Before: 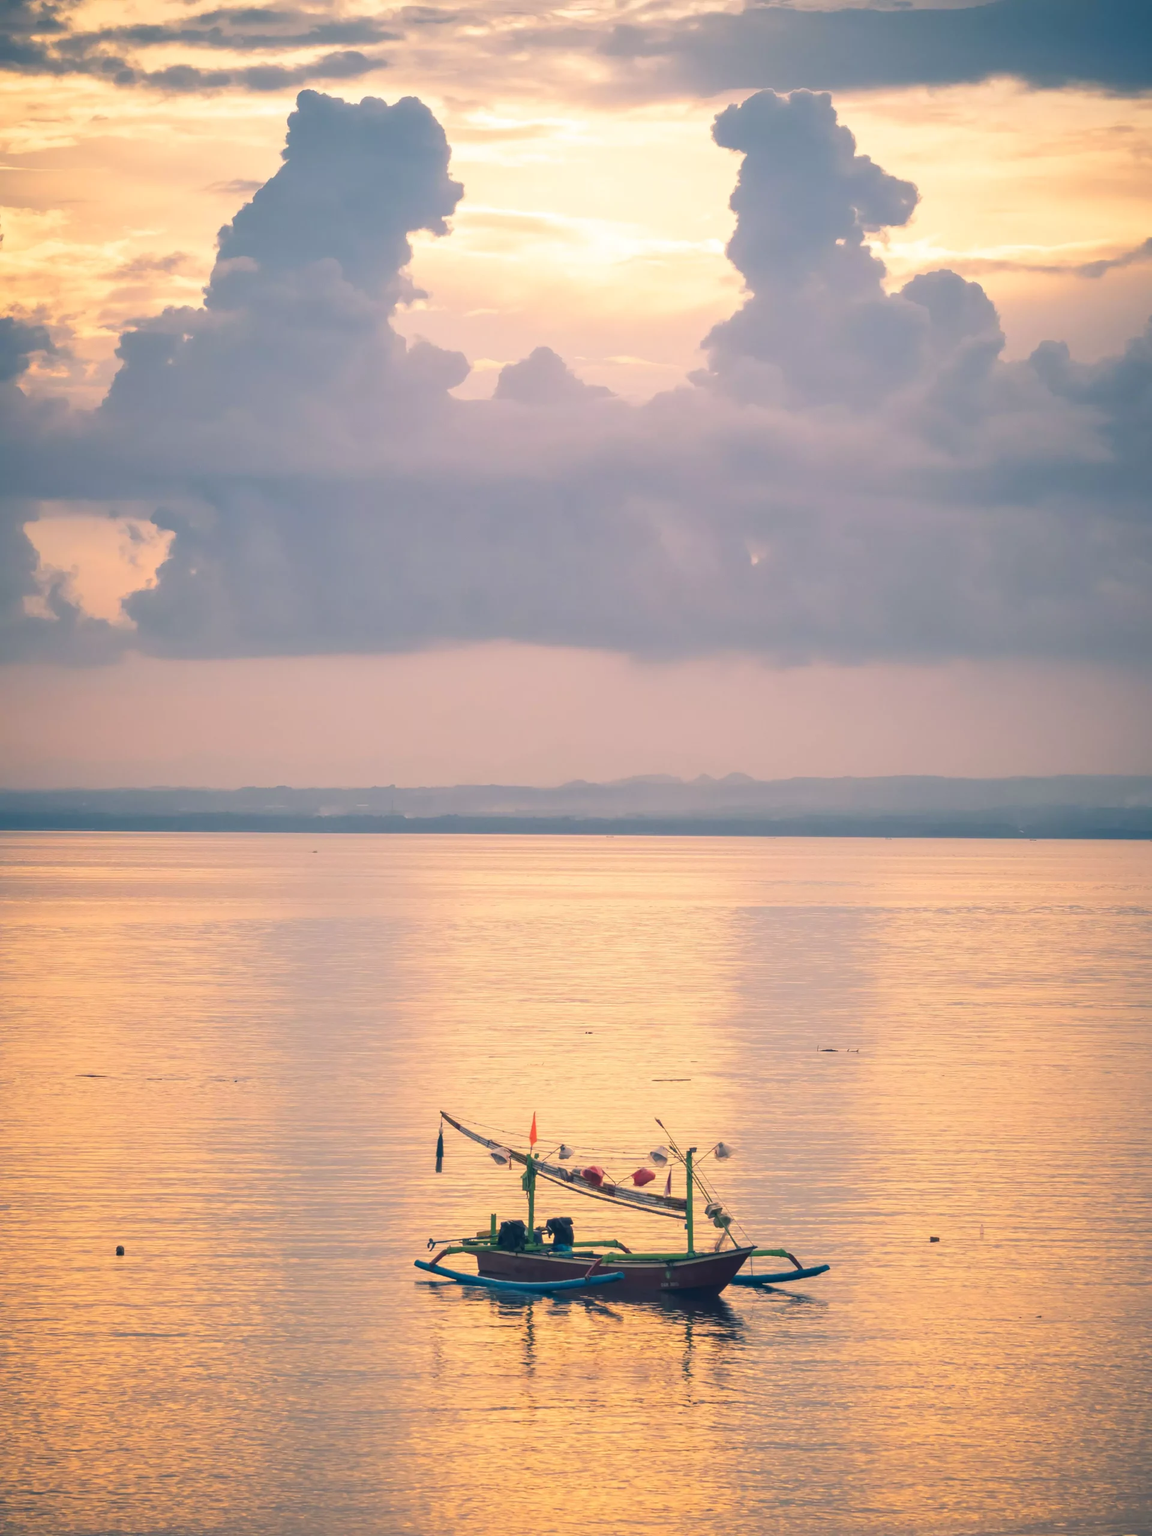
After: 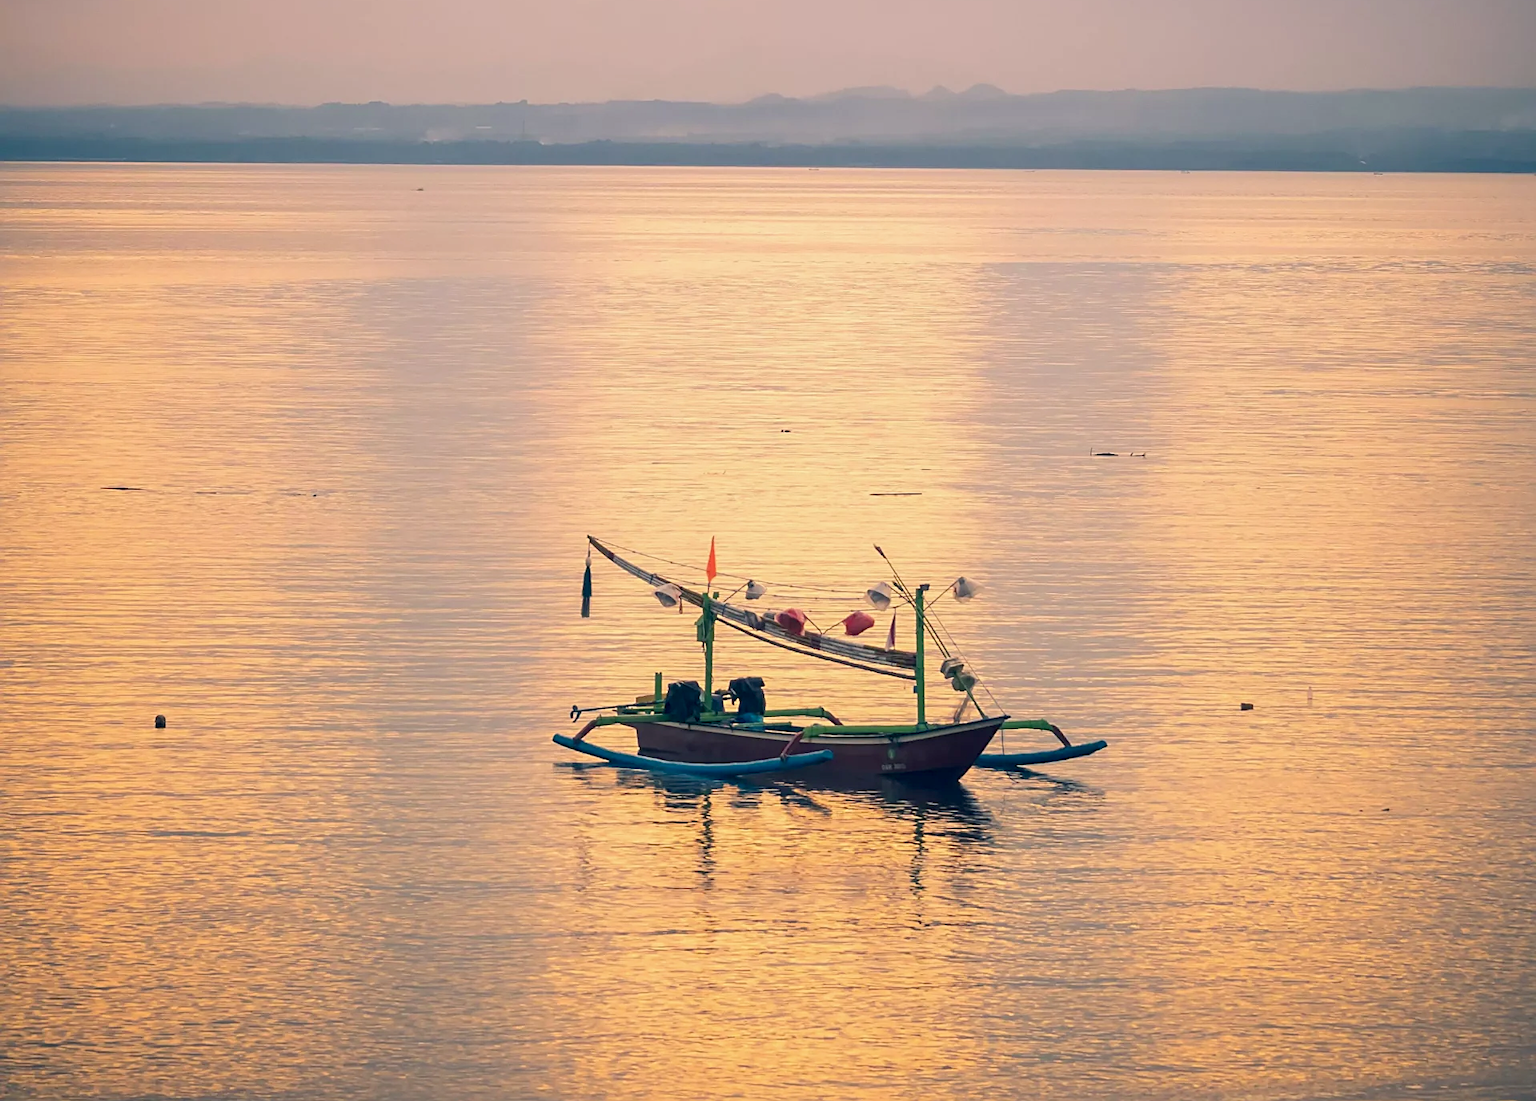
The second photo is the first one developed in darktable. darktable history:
sharpen: on, module defaults
crop and rotate: top 46.237%
white balance: red 0.978, blue 0.999
exposure: black level correction 0.009, compensate highlight preservation false
